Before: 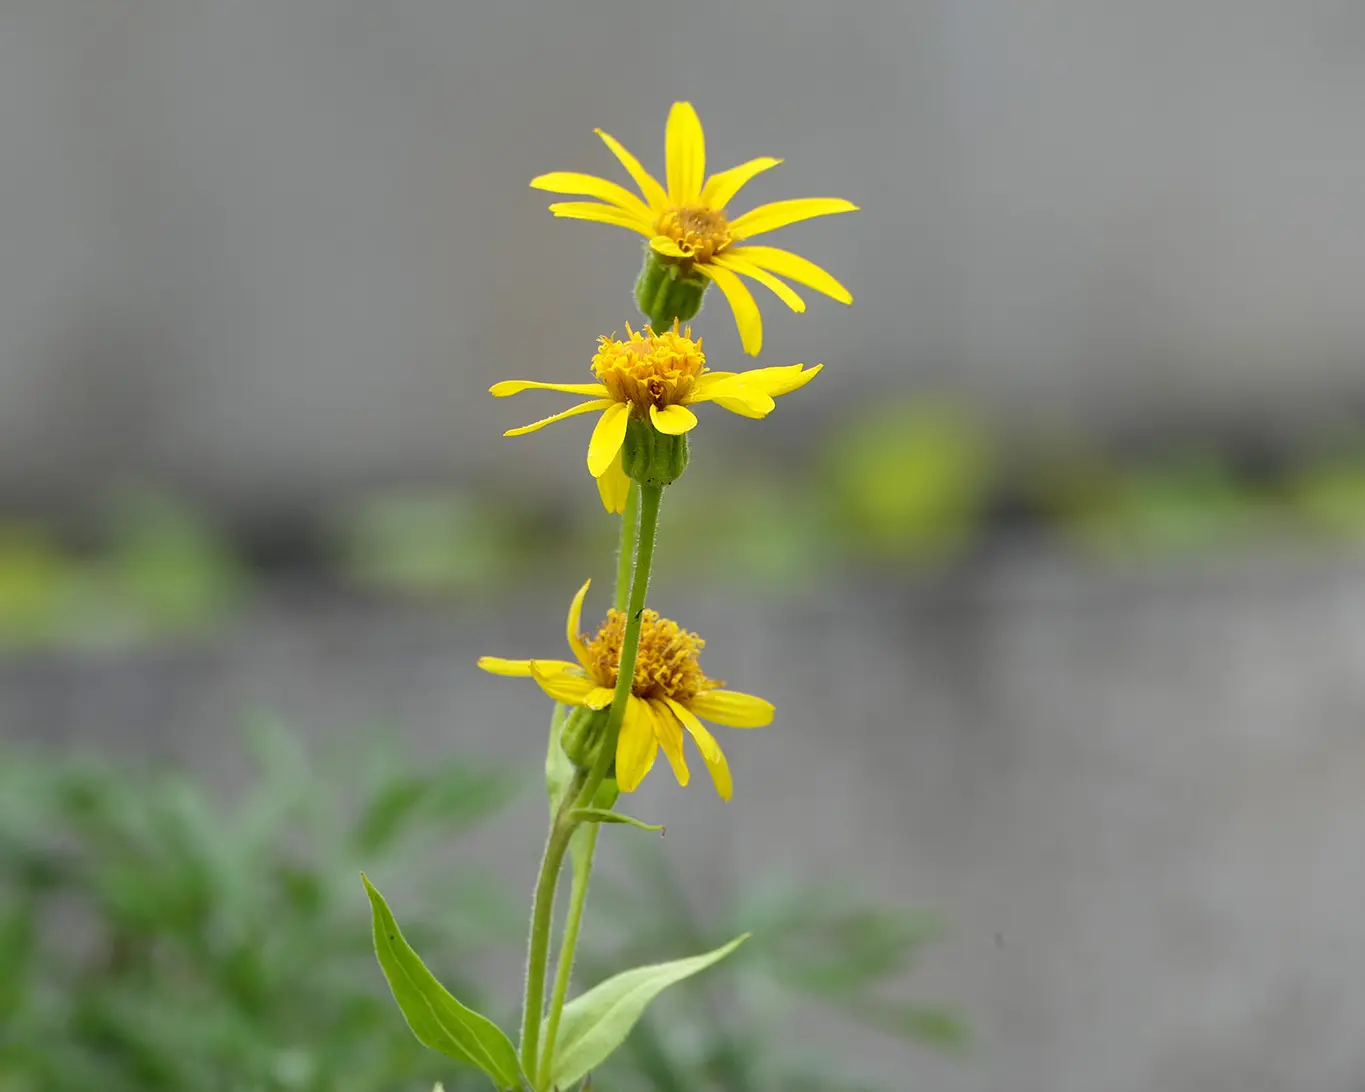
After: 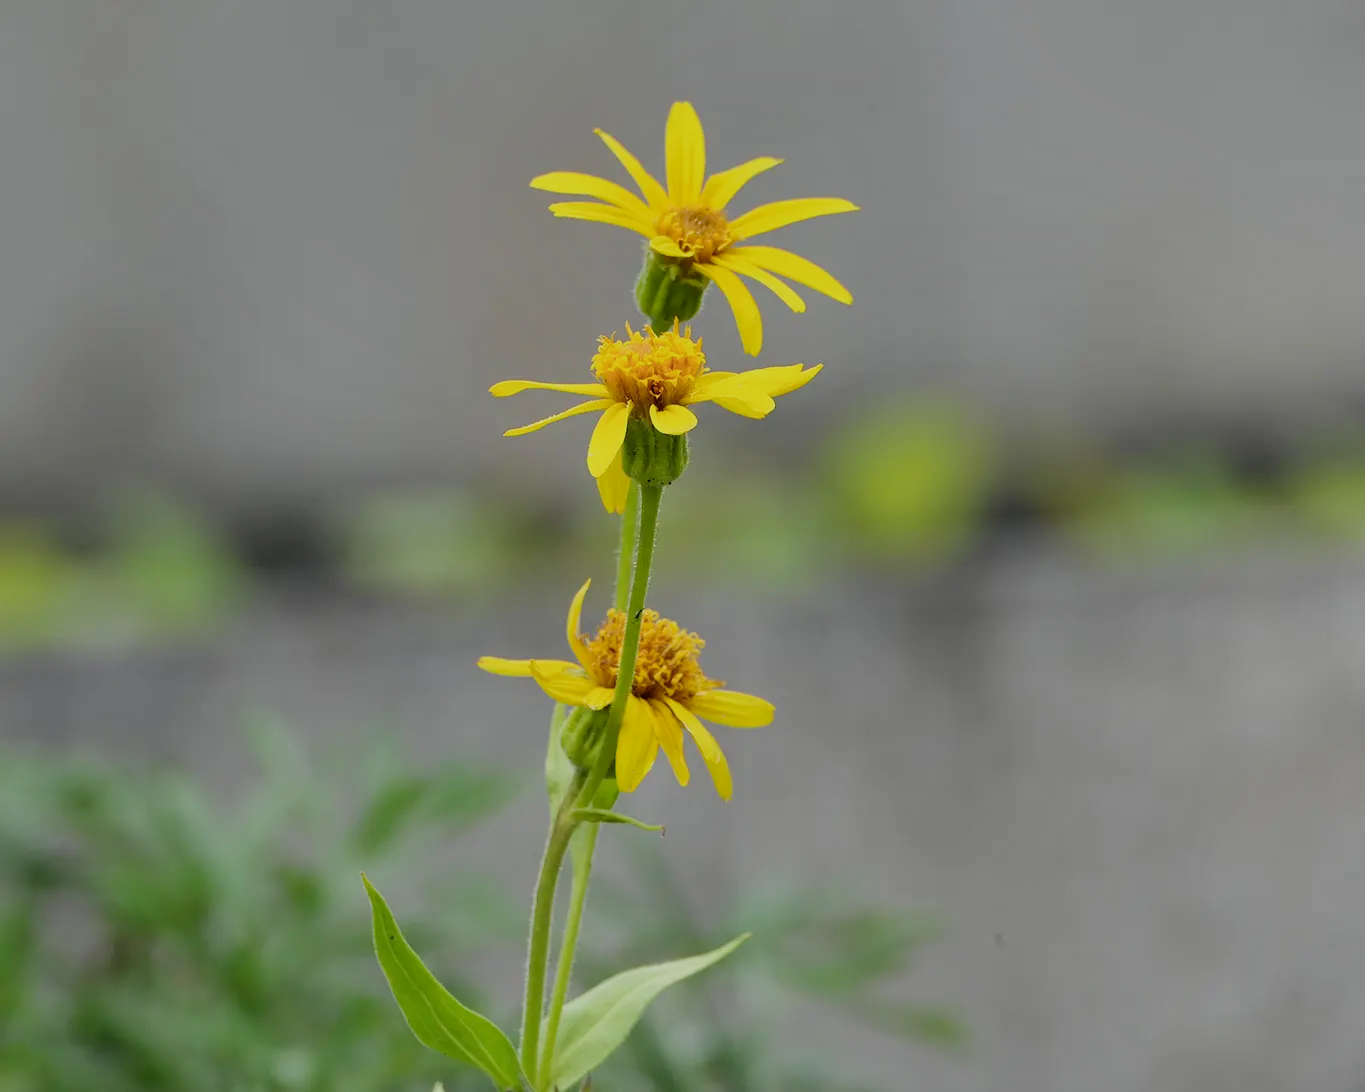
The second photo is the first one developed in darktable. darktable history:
shadows and highlights: radius 108.17, shadows 40.36, highlights -72.45, low approximation 0.01, soften with gaussian
filmic rgb: black relative exposure -7.65 EV, white relative exposure 4.56 EV, hardness 3.61
